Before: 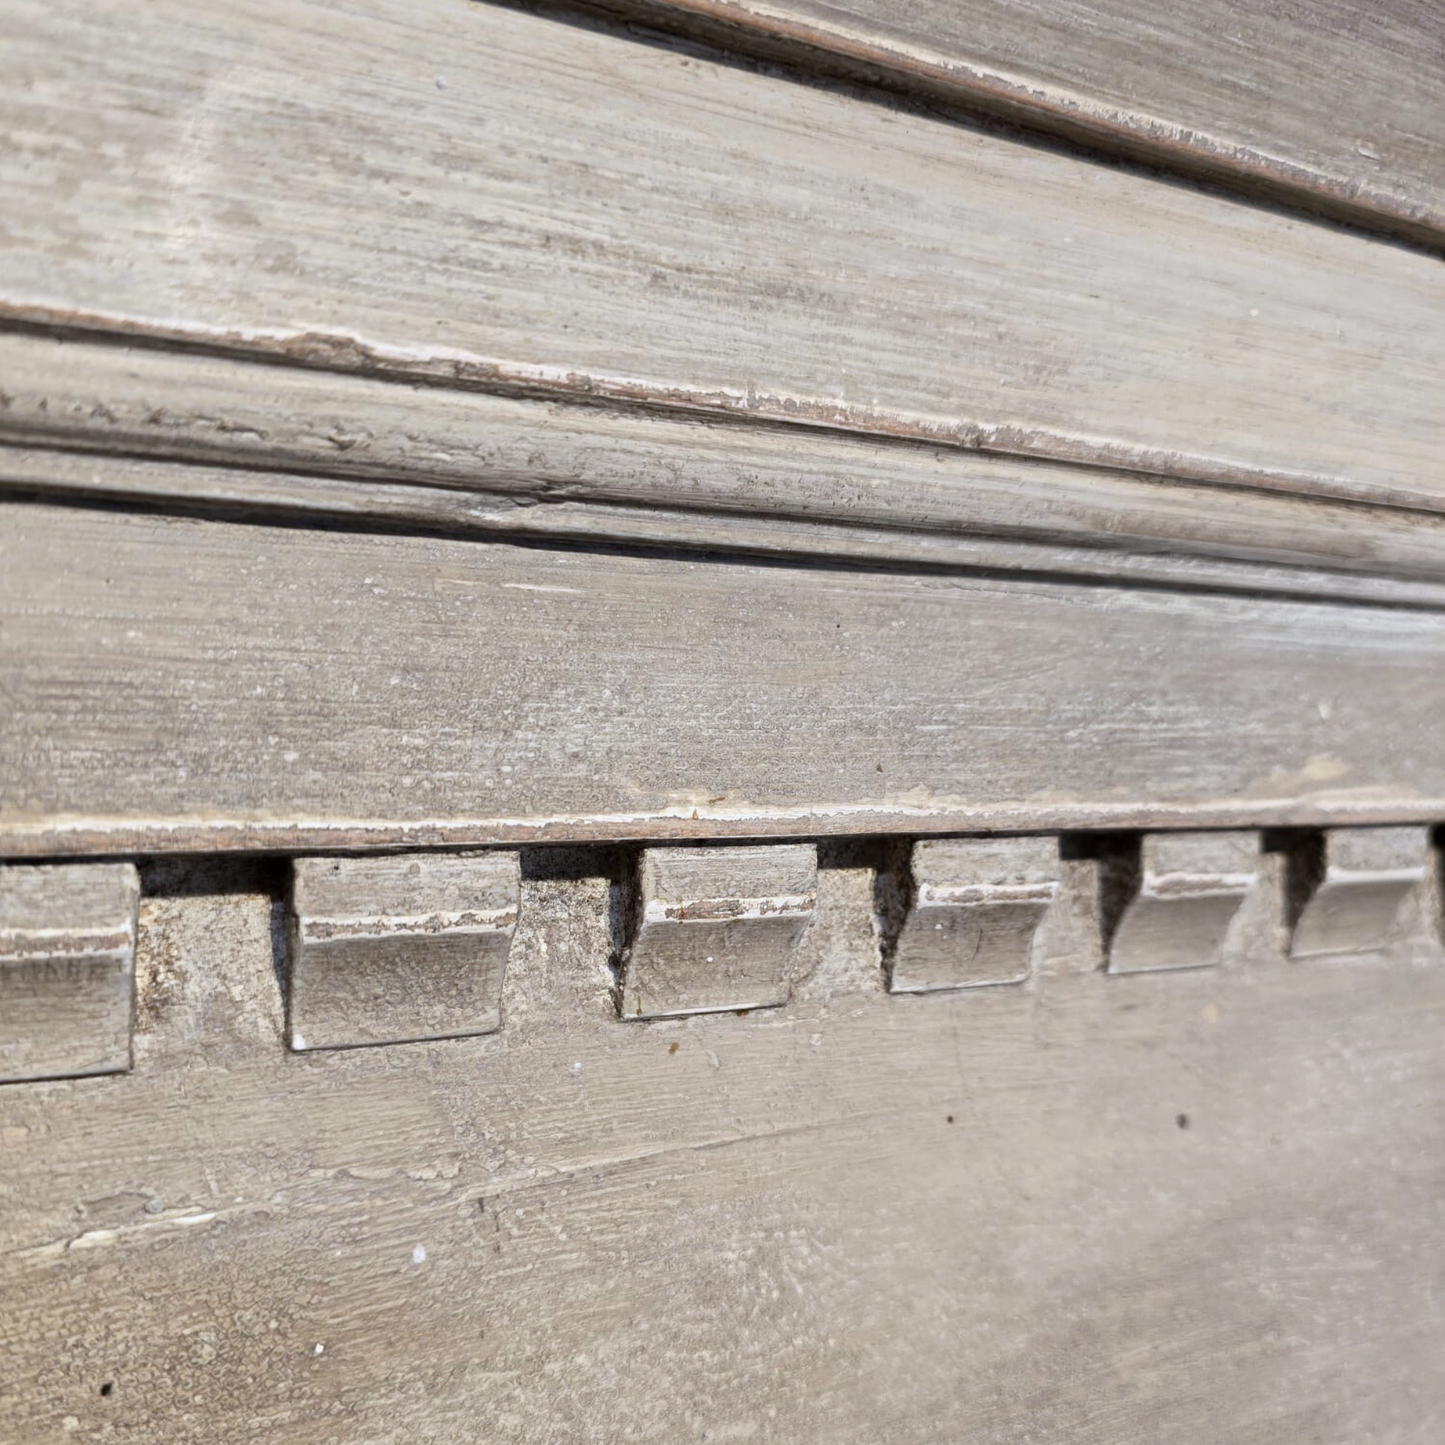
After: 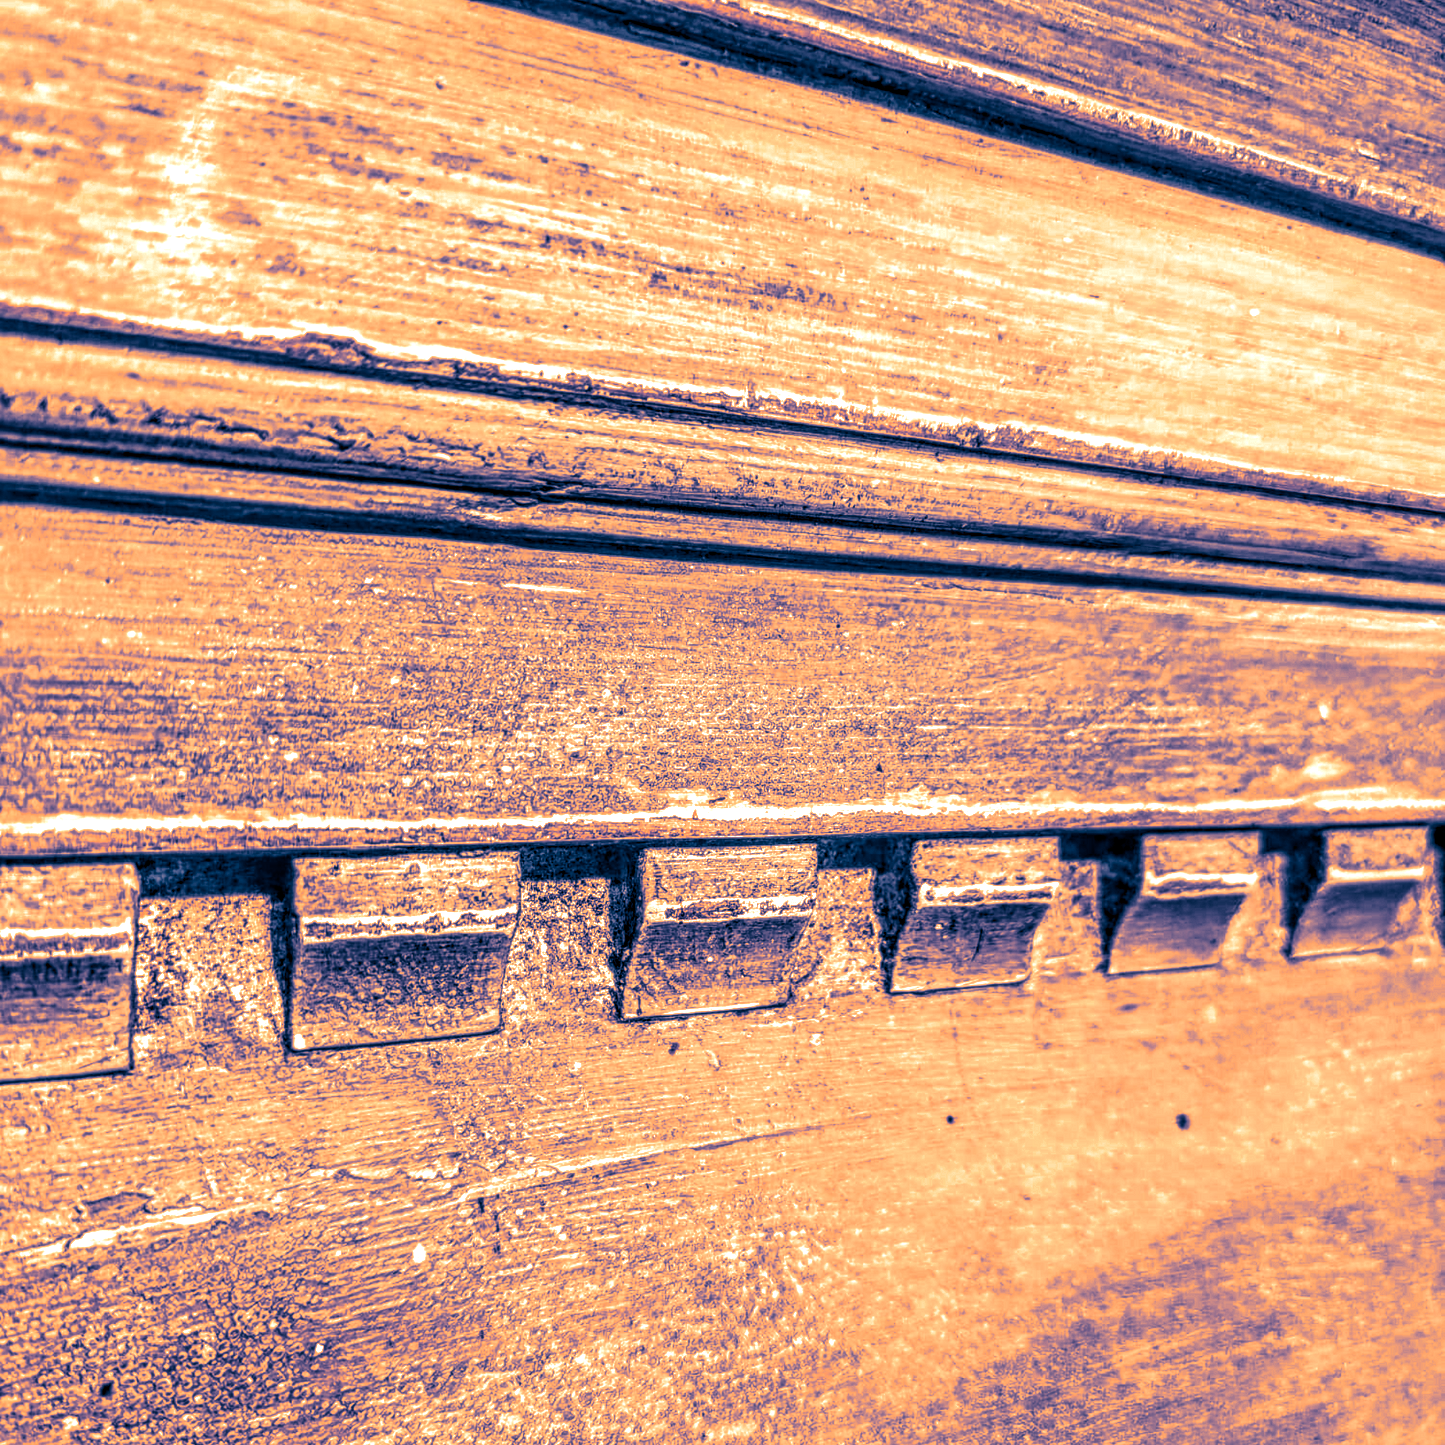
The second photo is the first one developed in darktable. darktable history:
white balance: red 1.467, blue 0.684
split-toning: shadows › hue 226.8°, shadows › saturation 1, highlights › saturation 0, balance -61.41
local contrast: highlights 0%, shadows 0%, detail 300%, midtone range 0.3
